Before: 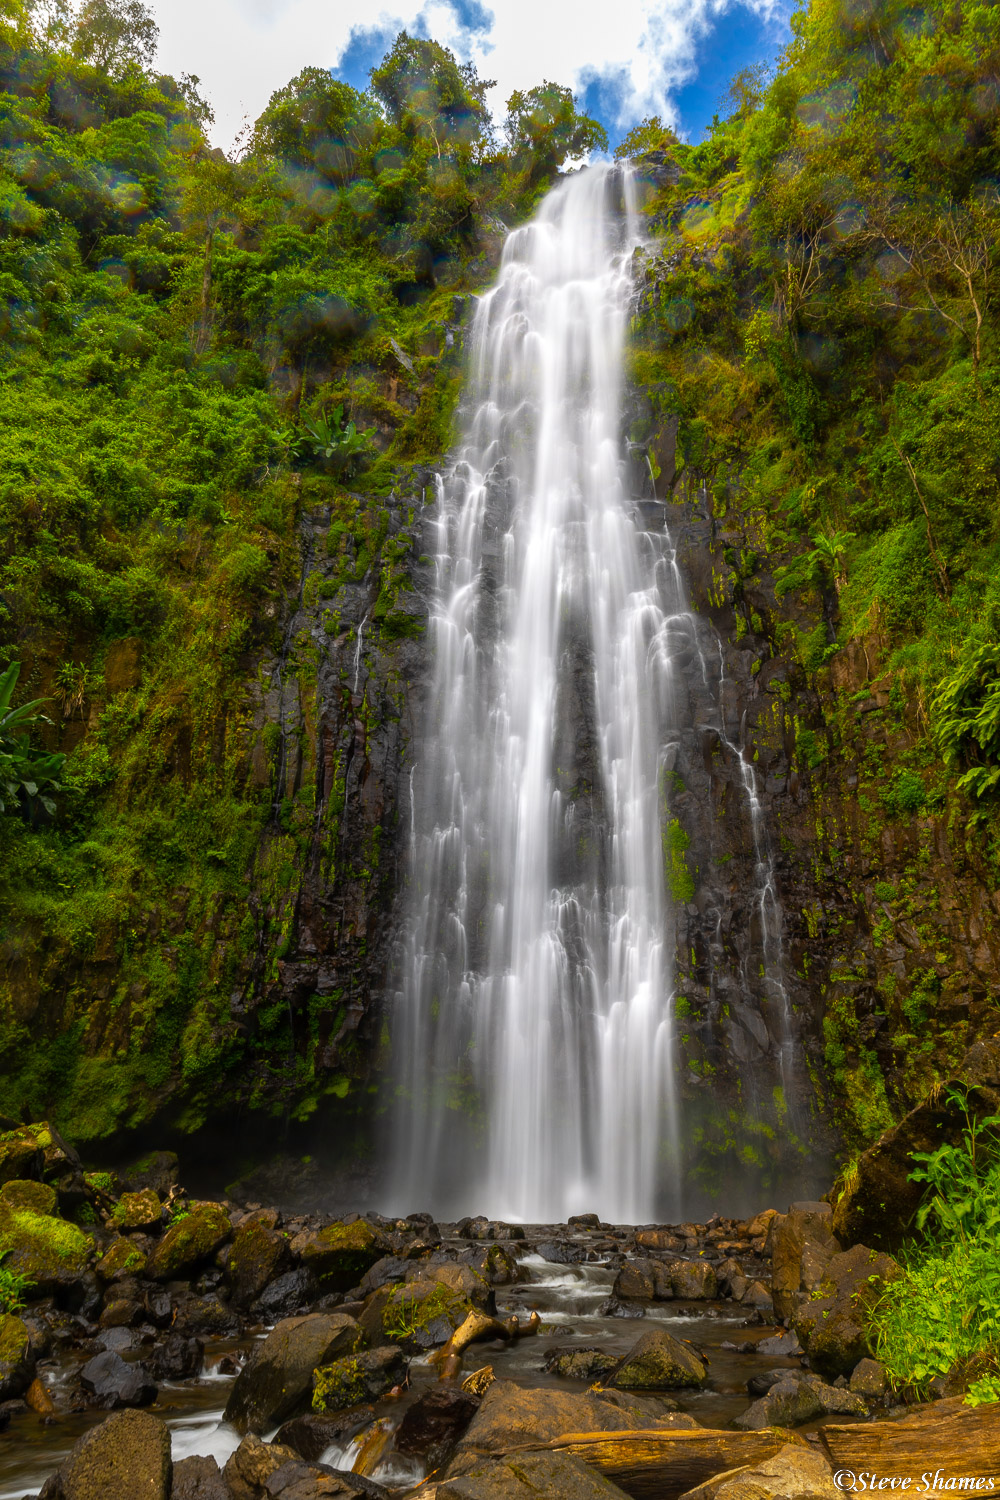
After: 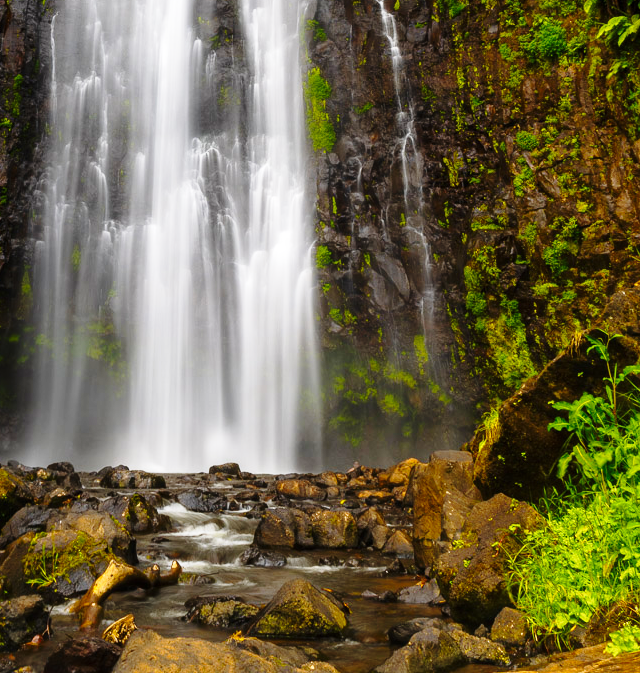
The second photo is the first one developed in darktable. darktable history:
crop and rotate: left 35.997%, top 50.13%, bottom 4.939%
base curve: curves: ch0 [(0, 0) (0.028, 0.03) (0.121, 0.232) (0.46, 0.748) (0.859, 0.968) (1, 1)], preserve colors none
